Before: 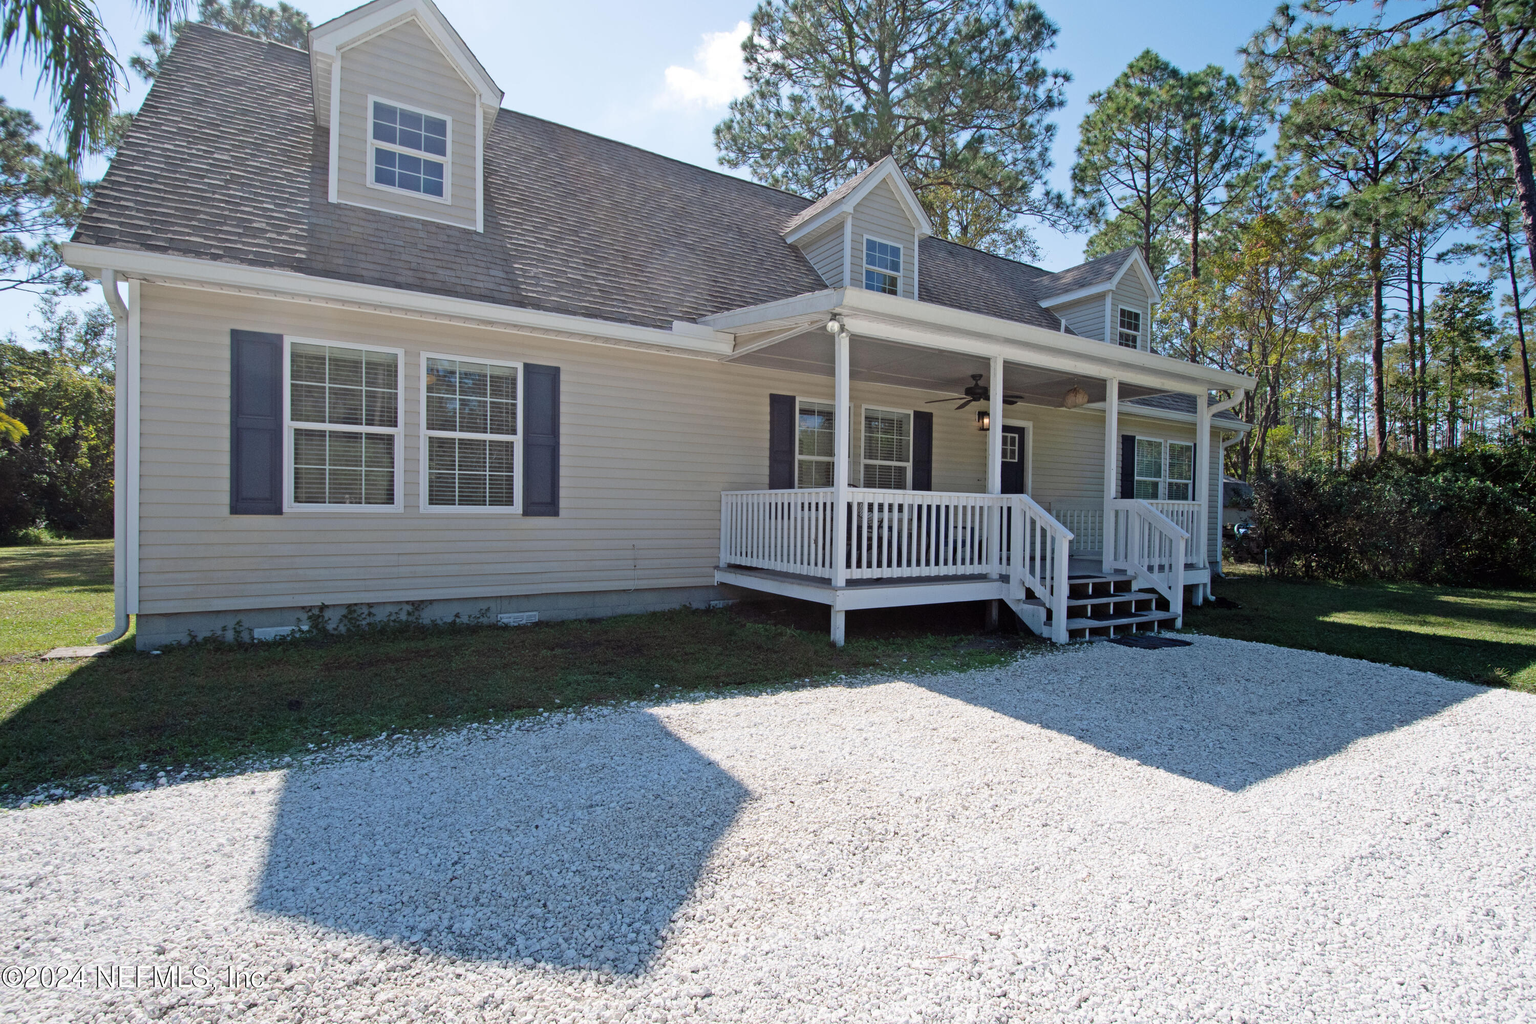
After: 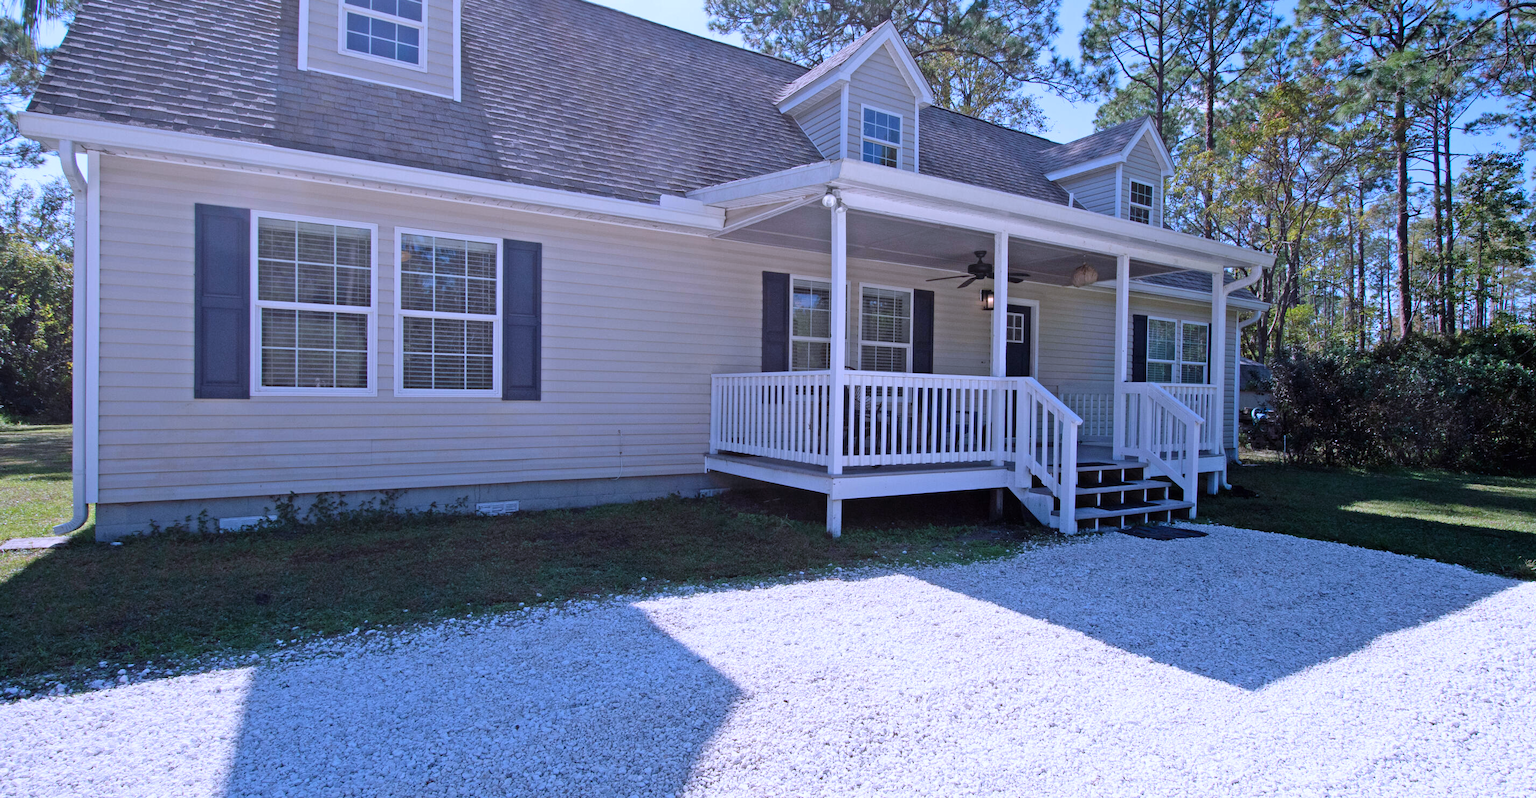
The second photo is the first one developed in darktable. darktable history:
crop and rotate: left 2.991%, top 13.302%, right 1.981%, bottom 12.636%
white balance: red 1.042, blue 1.17
color calibration: illuminant custom, x 0.368, y 0.373, temperature 4330.32 K
